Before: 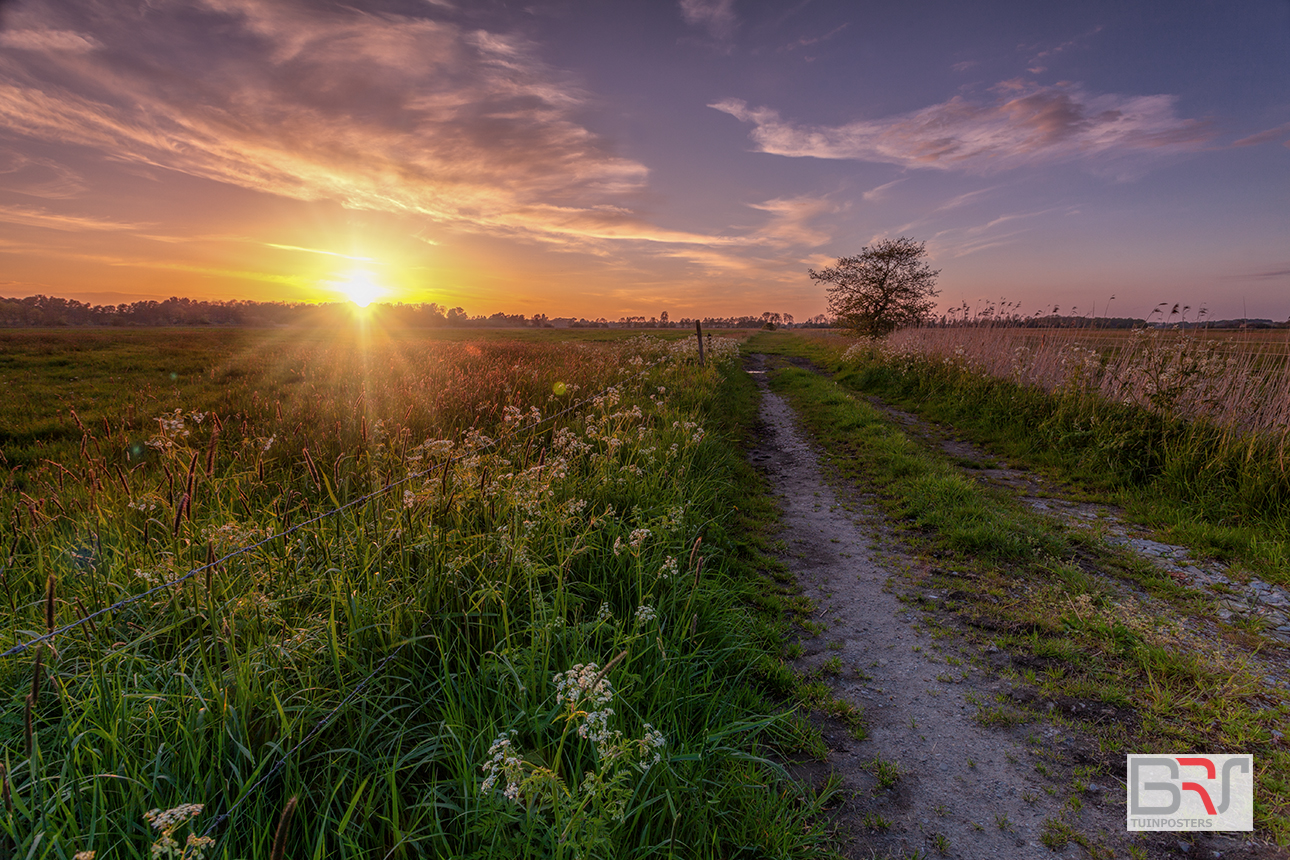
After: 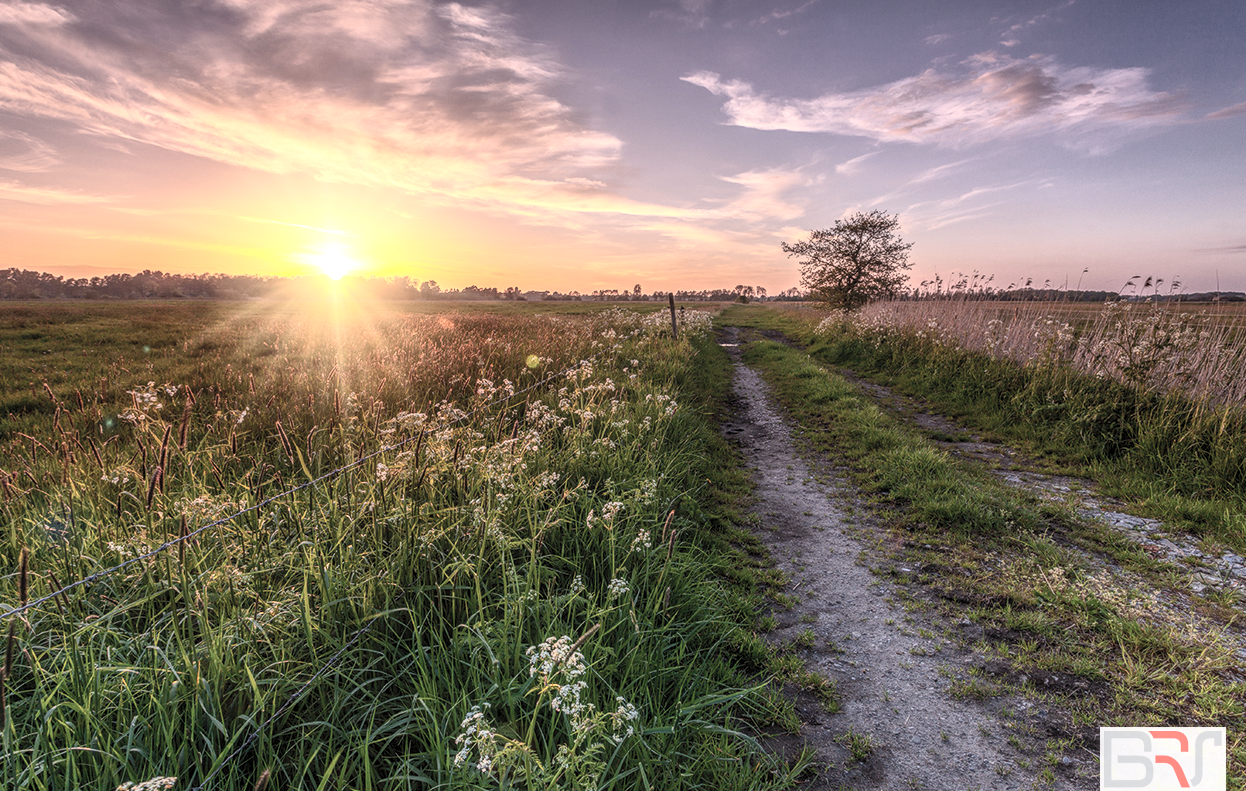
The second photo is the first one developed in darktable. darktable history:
crop: left 2.155%, top 3.192%, right 1.191%, bottom 4.831%
local contrast: on, module defaults
contrast brightness saturation: contrast 0.42, brightness 0.553, saturation -0.201
